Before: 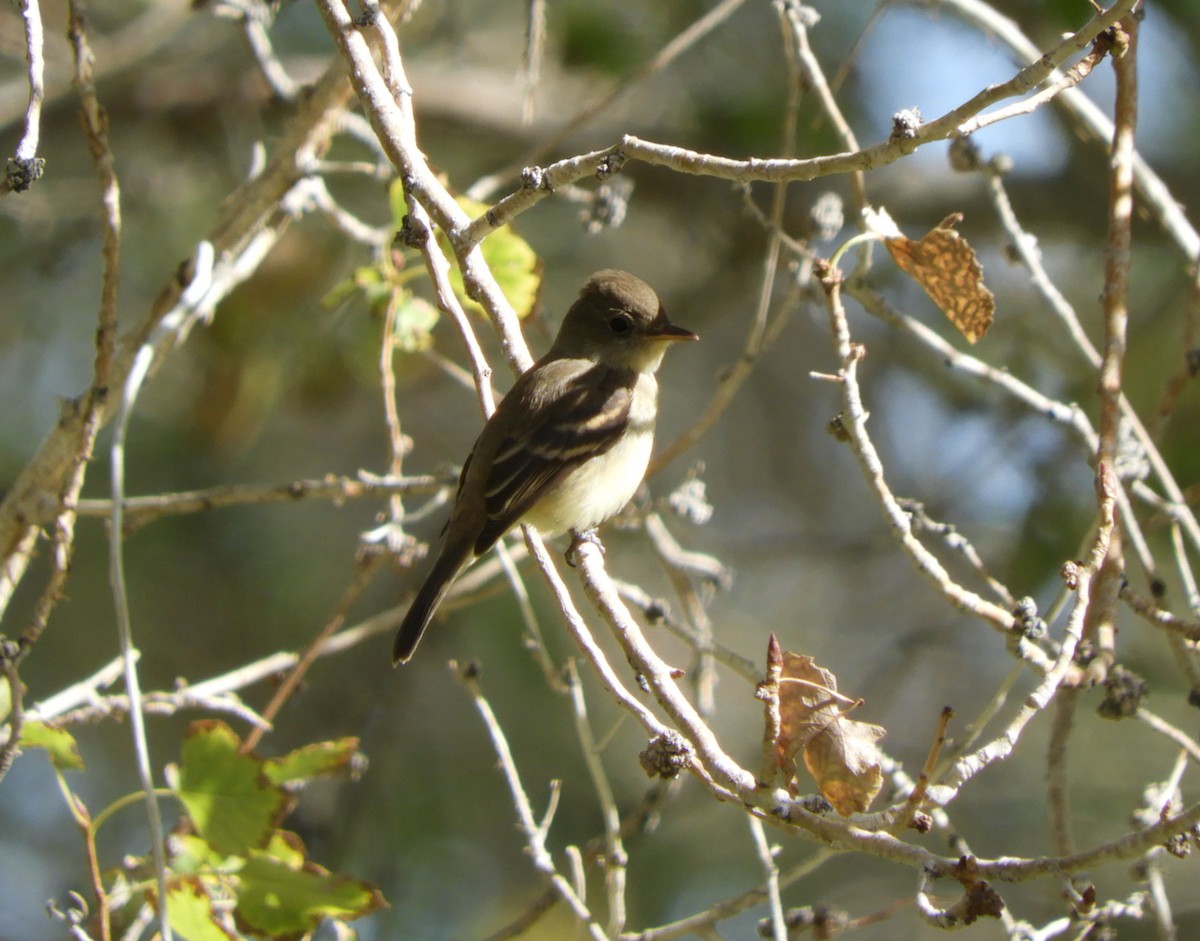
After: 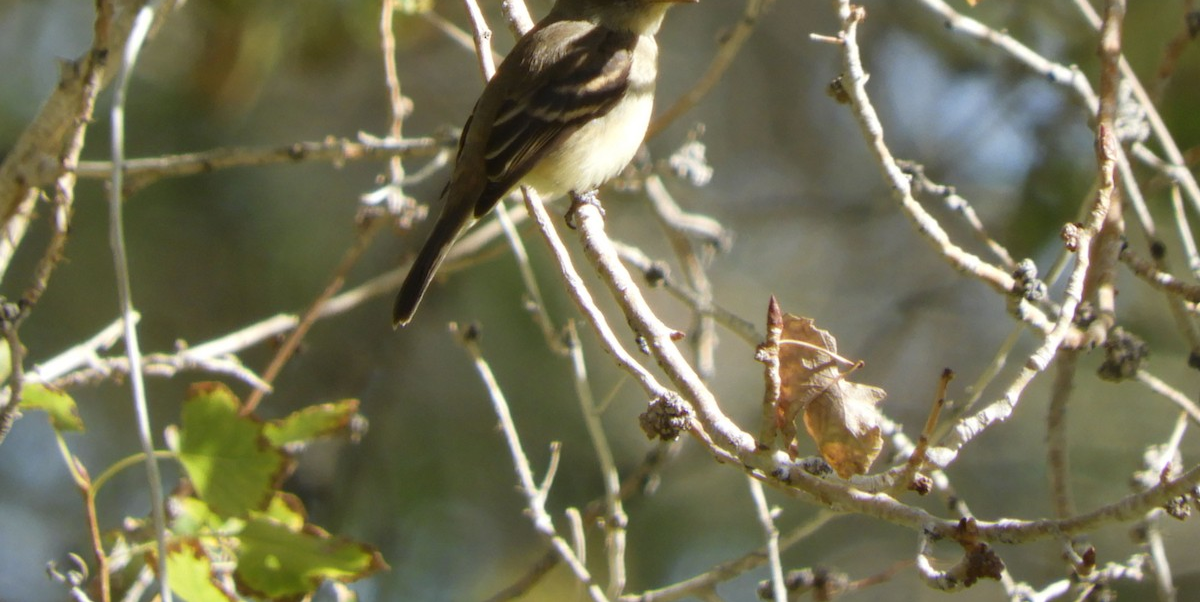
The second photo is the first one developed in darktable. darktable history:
crop and rotate: top 35.987%
